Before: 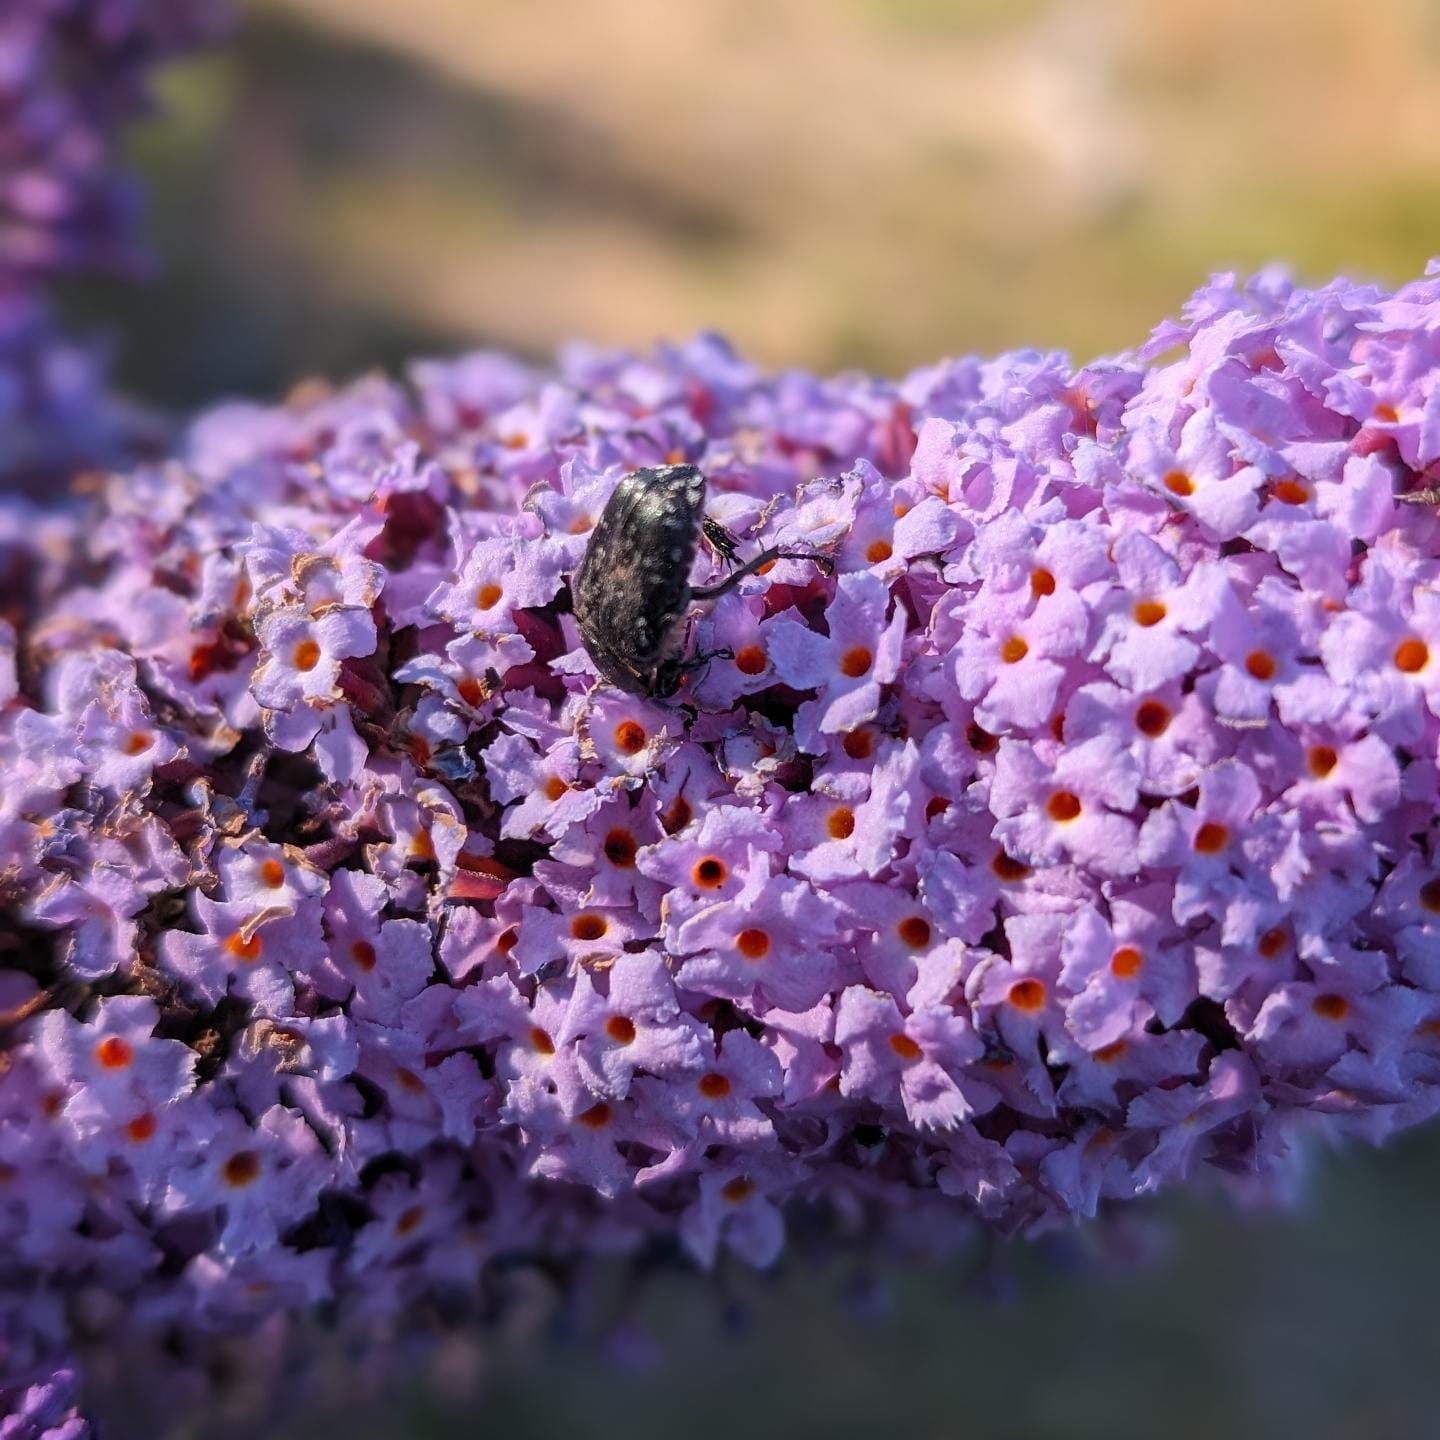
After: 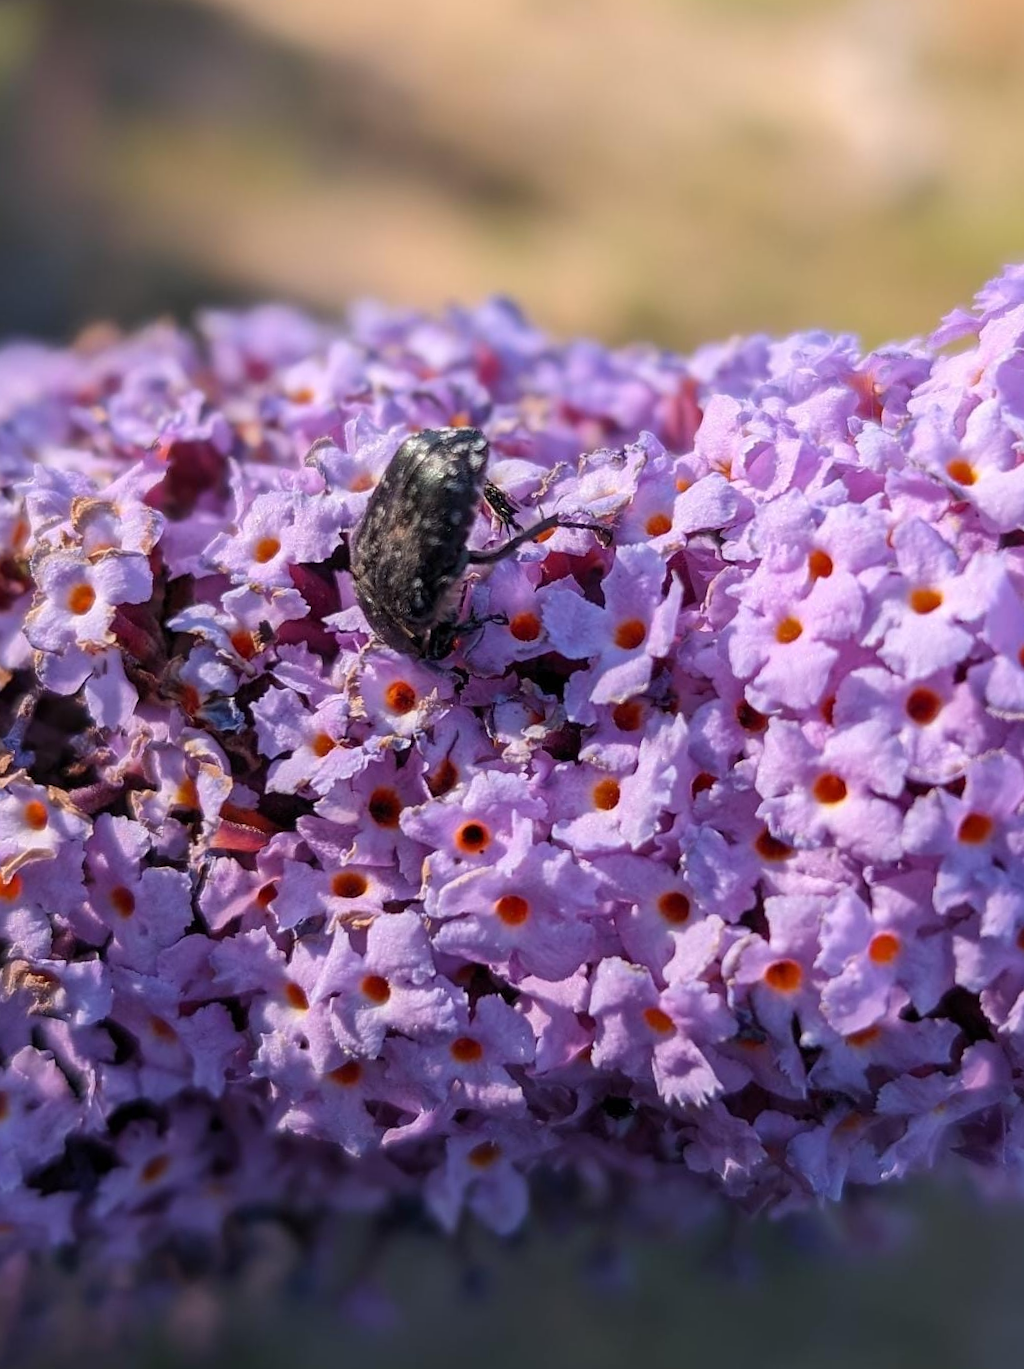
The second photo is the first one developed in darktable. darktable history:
crop and rotate: angle -2.98°, left 14.241%, top 0.024%, right 10.994%, bottom 0.056%
